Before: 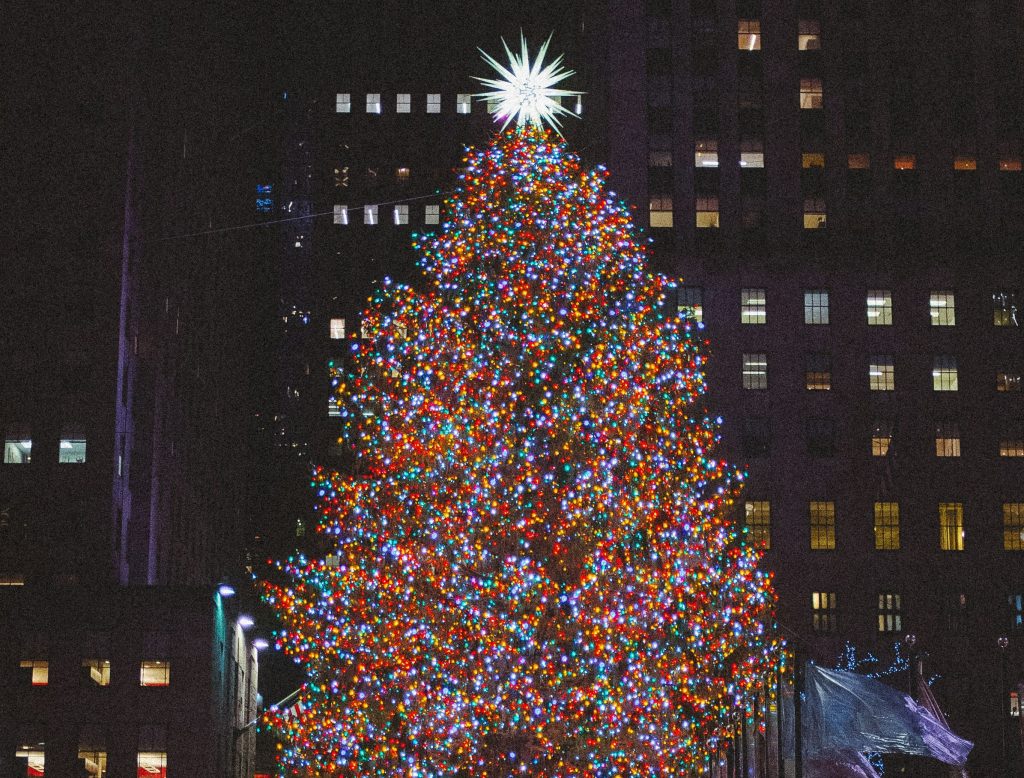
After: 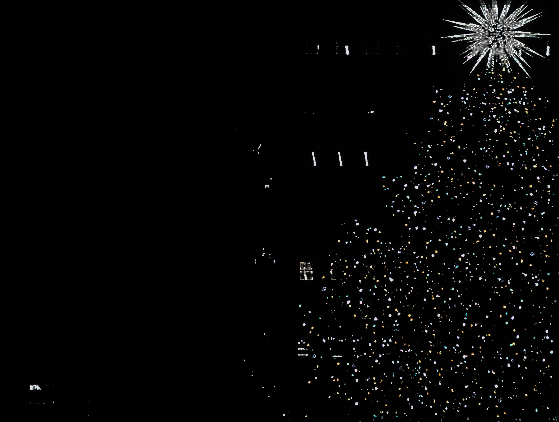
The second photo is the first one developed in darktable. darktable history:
tone curve: curves: ch0 [(0, 0) (0.003, 0.023) (0.011, 0.033) (0.025, 0.057) (0.044, 0.099) (0.069, 0.132) (0.1, 0.155) (0.136, 0.179) (0.177, 0.213) (0.224, 0.255) (0.277, 0.299) (0.335, 0.347) (0.399, 0.407) (0.468, 0.473) (0.543, 0.546) (0.623, 0.619) (0.709, 0.698) (0.801, 0.775) (0.898, 0.871) (1, 1)], preserve colors none
exposure: black level correction 0.009, compensate highlight preservation false
local contrast: on, module defaults
levels: levels [0.721, 0.937, 0.997]
crop and rotate: left 3.058%, top 7.553%, right 42.319%, bottom 38.131%
sharpen: on, module defaults
shadows and highlights: shadows 39.99, highlights -59.97
